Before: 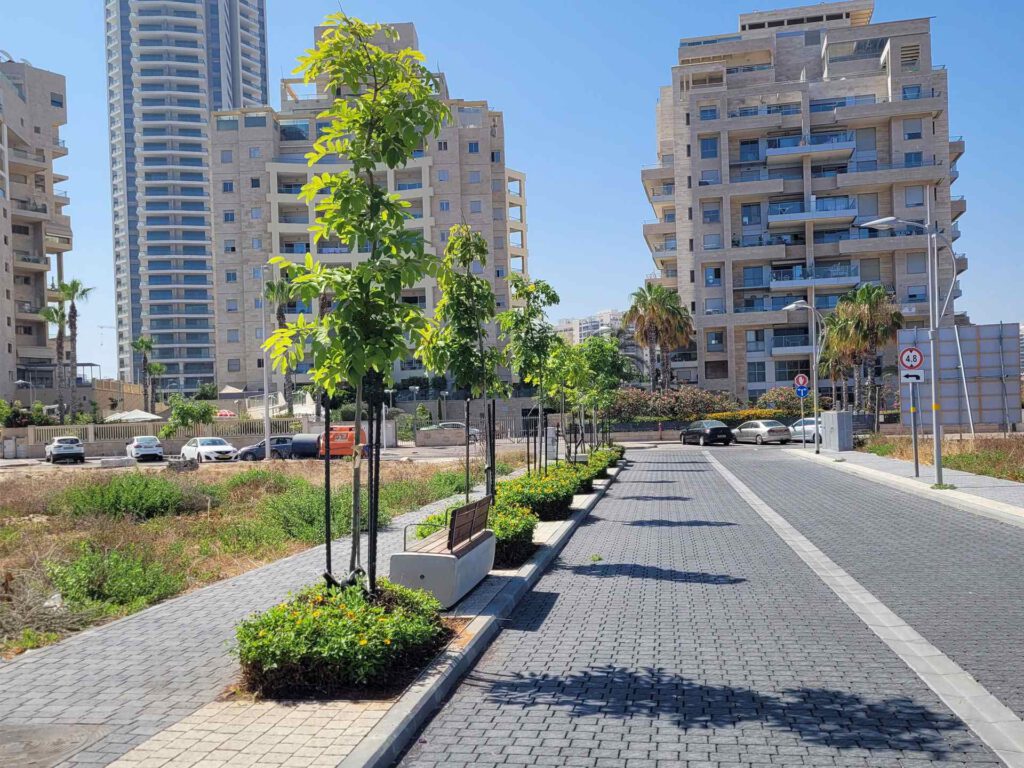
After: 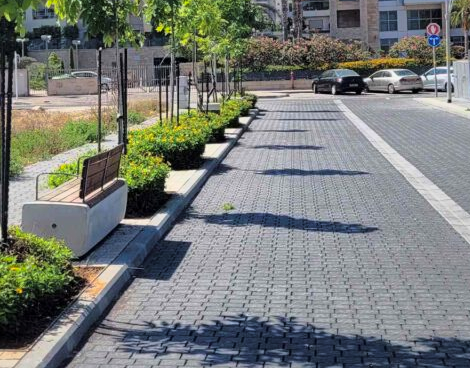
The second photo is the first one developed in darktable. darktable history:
crop: left 35.96%, top 45.764%, right 18.087%, bottom 6.215%
local contrast: mode bilateral grid, contrast 21, coarseness 50, detail 128%, midtone range 0.2
tone curve: curves: ch0 [(0, 0) (0.105, 0.068) (0.195, 0.162) (0.283, 0.283) (0.384, 0.404) (0.485, 0.531) (0.638, 0.681) (0.795, 0.879) (1, 0.977)]; ch1 [(0, 0) (0.161, 0.092) (0.35, 0.33) (0.379, 0.401) (0.456, 0.469) (0.504, 0.501) (0.512, 0.523) (0.58, 0.597) (0.635, 0.646) (1, 1)]; ch2 [(0, 0) (0.371, 0.362) (0.437, 0.437) (0.5, 0.5) (0.53, 0.523) (0.56, 0.58) (0.622, 0.606) (1, 1)], color space Lab, linked channels, preserve colors none
shadows and highlights: shadows 39.99, highlights -59.67
